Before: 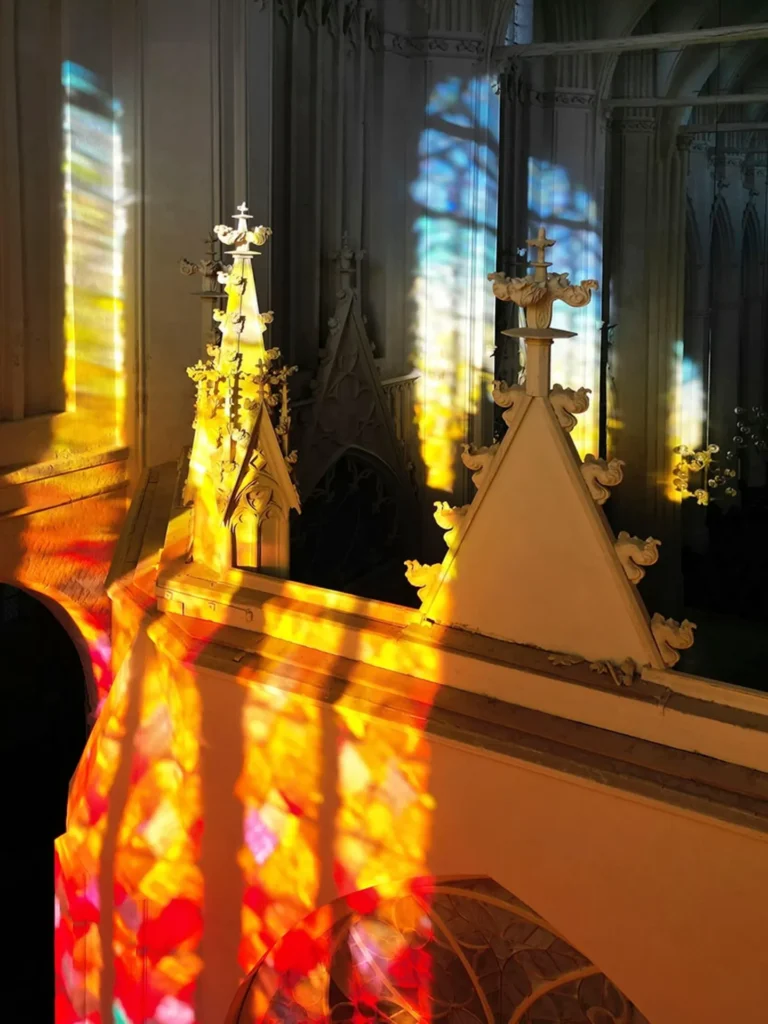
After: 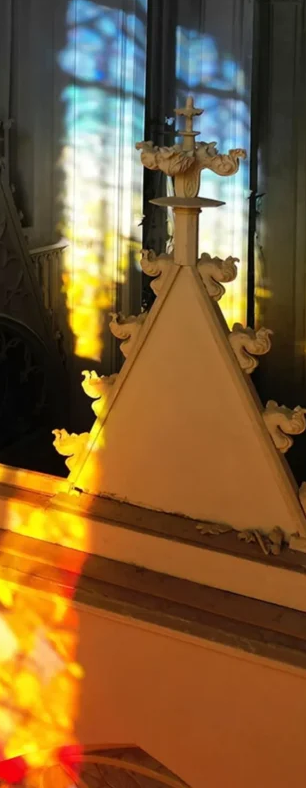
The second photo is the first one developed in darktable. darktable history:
crop: left 45.86%, top 12.884%, right 14.199%, bottom 10.105%
